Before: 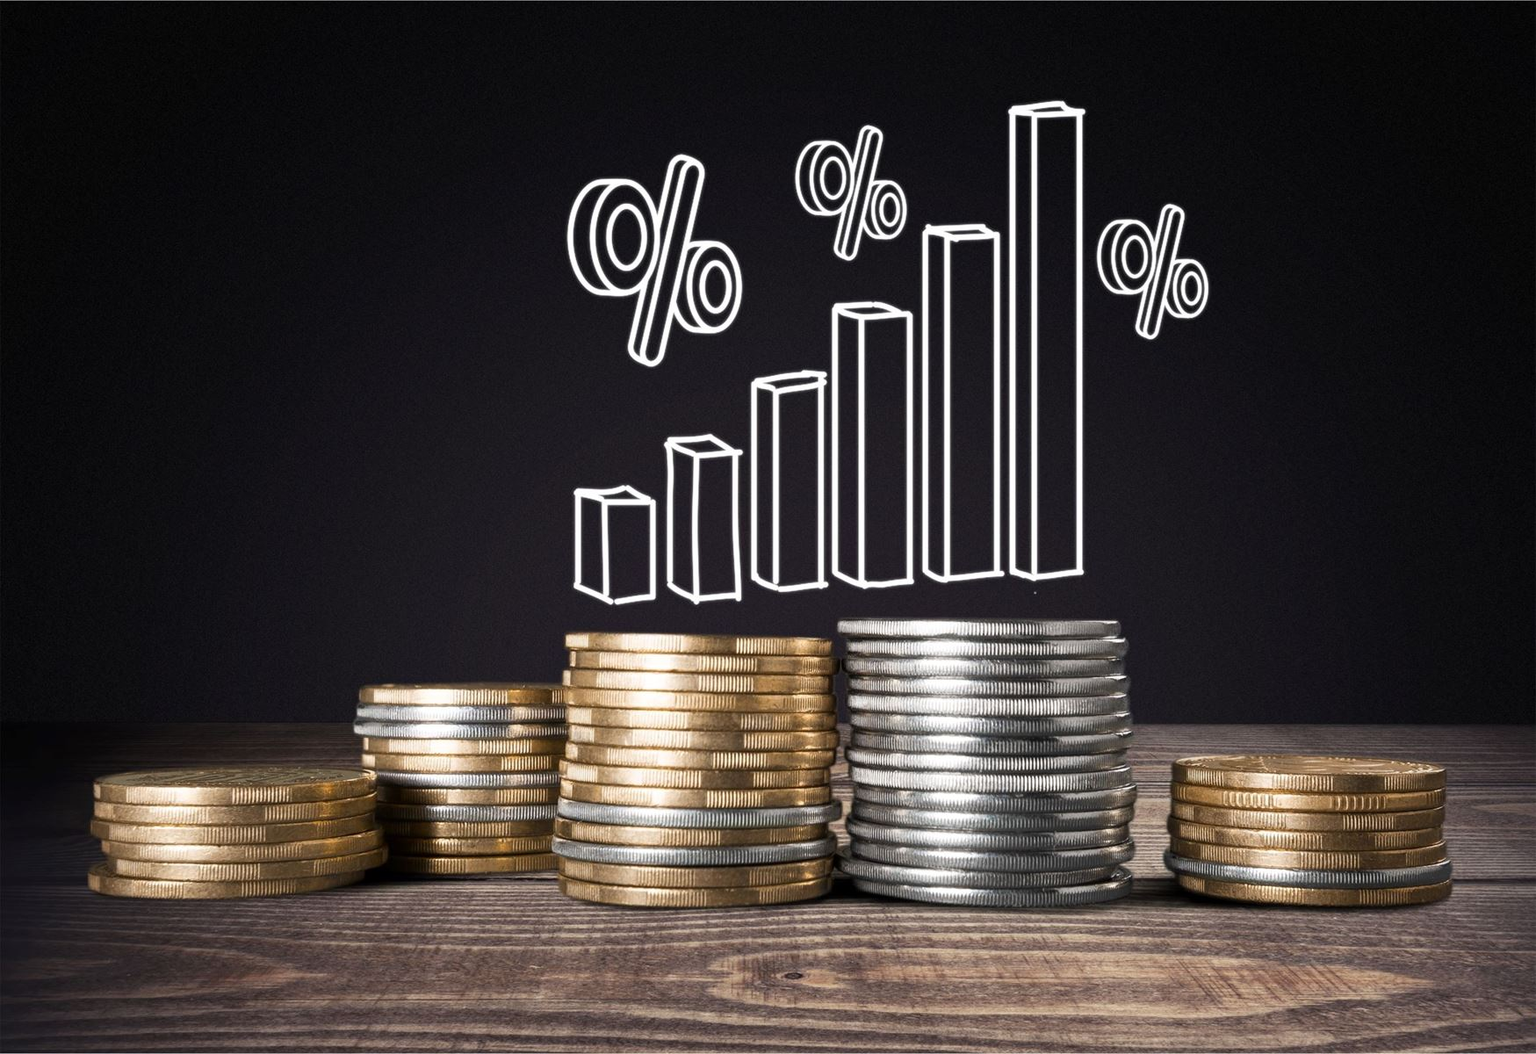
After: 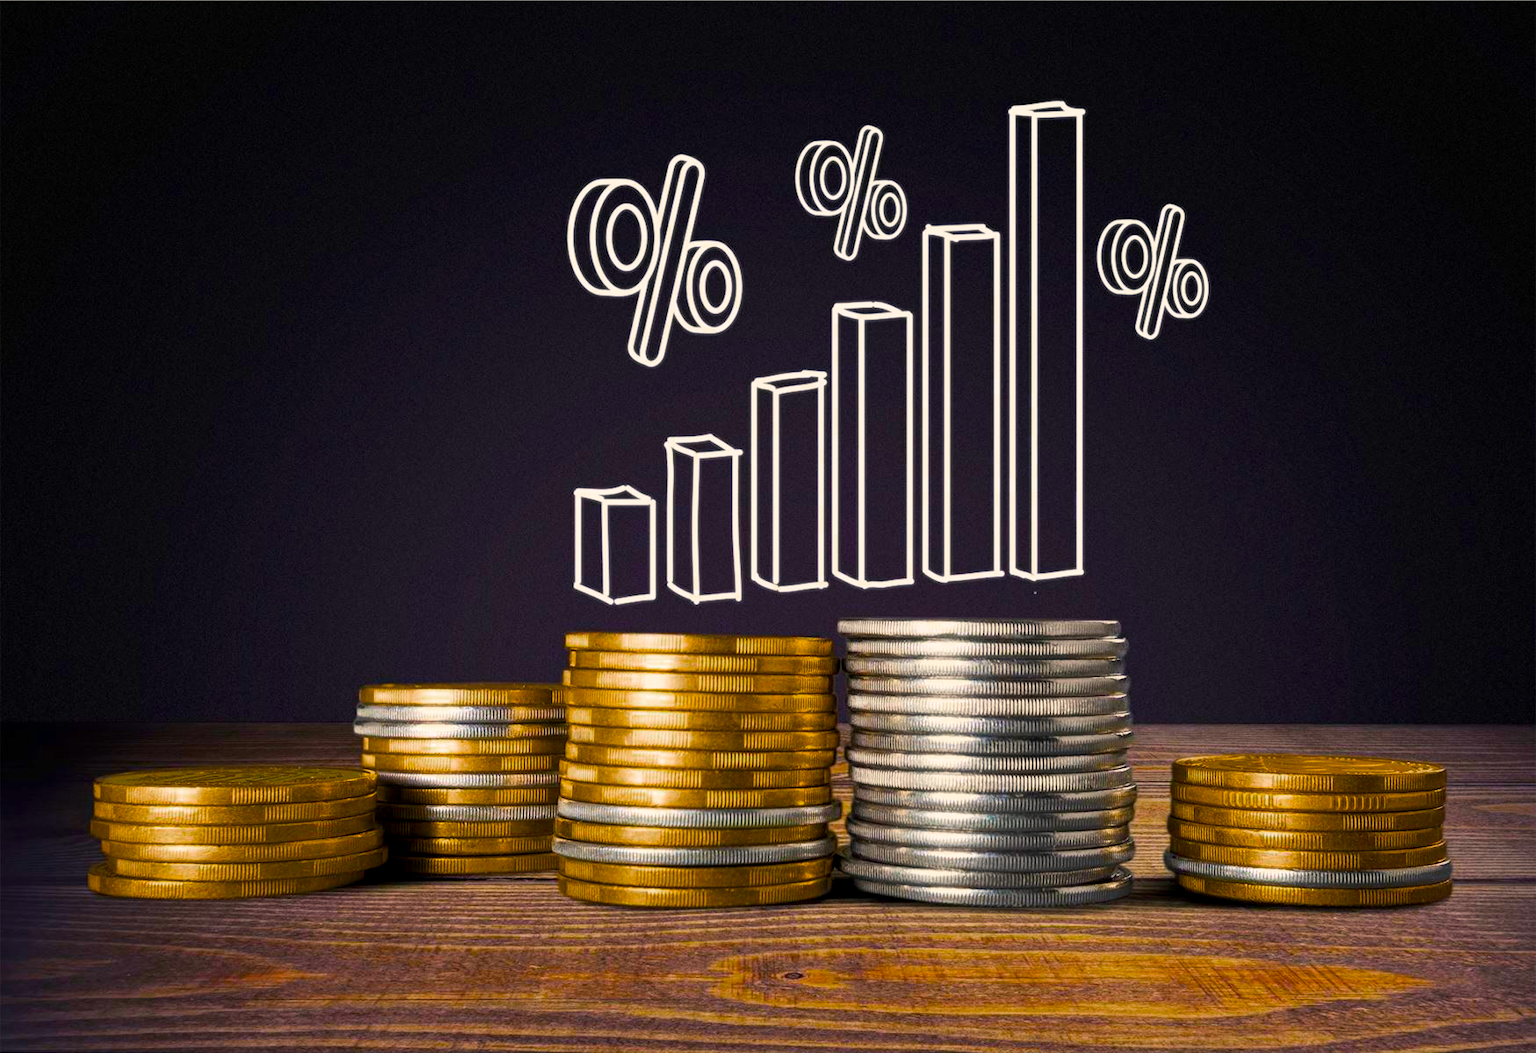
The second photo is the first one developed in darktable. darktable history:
local contrast: highlights 104%, shadows 101%, detail 120%, midtone range 0.2
exposure: exposure -0.043 EV, compensate highlight preservation false
color zones: curves: ch0 [(0.203, 0.433) (0.607, 0.517) (0.697, 0.696) (0.705, 0.897)]
color balance rgb: power › hue 170.71°, highlights gain › chroma 2.037%, highlights gain › hue 71.6°, perceptual saturation grading › global saturation 66.196%, perceptual saturation grading › highlights 59.973%, perceptual saturation grading › mid-tones 49.984%, perceptual saturation grading › shadows 49.917%, global vibrance 33.725%
